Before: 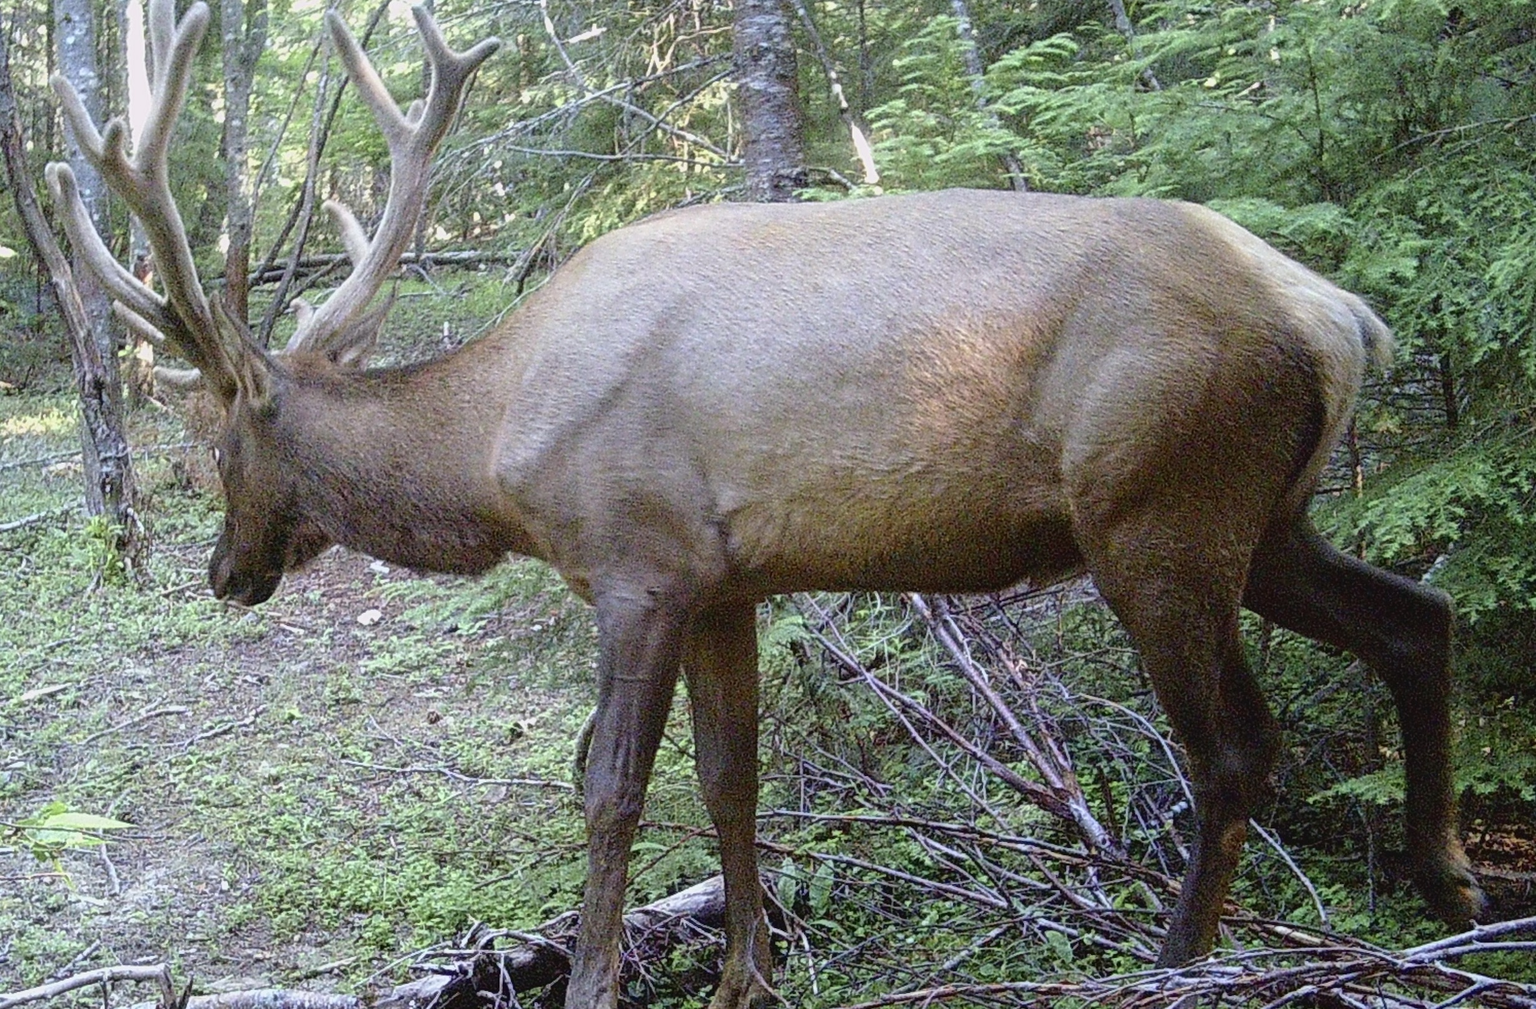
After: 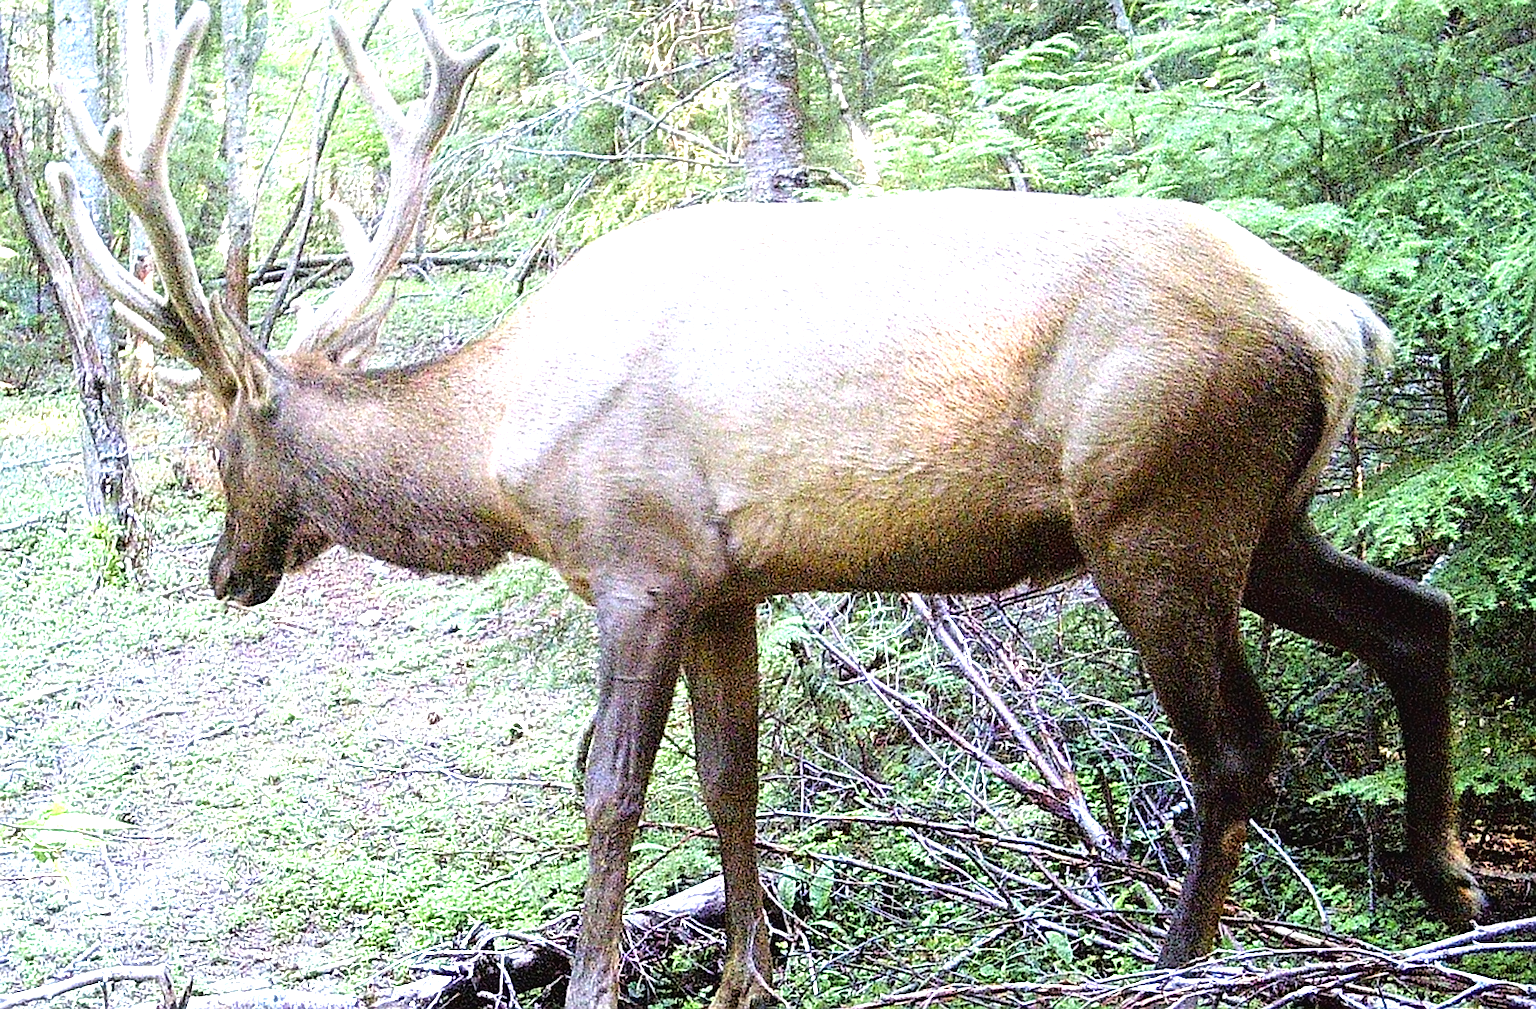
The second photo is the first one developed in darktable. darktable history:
sharpen: on, module defaults
tone equalizer: -8 EV -1.08 EV, -7 EV -1.03 EV, -6 EV -0.832 EV, -5 EV -0.597 EV, -3 EV 0.609 EV, -2 EV 0.868 EV, -1 EV 0.995 EV, +0 EV 1.06 EV
exposure: black level correction 0.001, exposure 0.499 EV, compensate highlight preservation false
